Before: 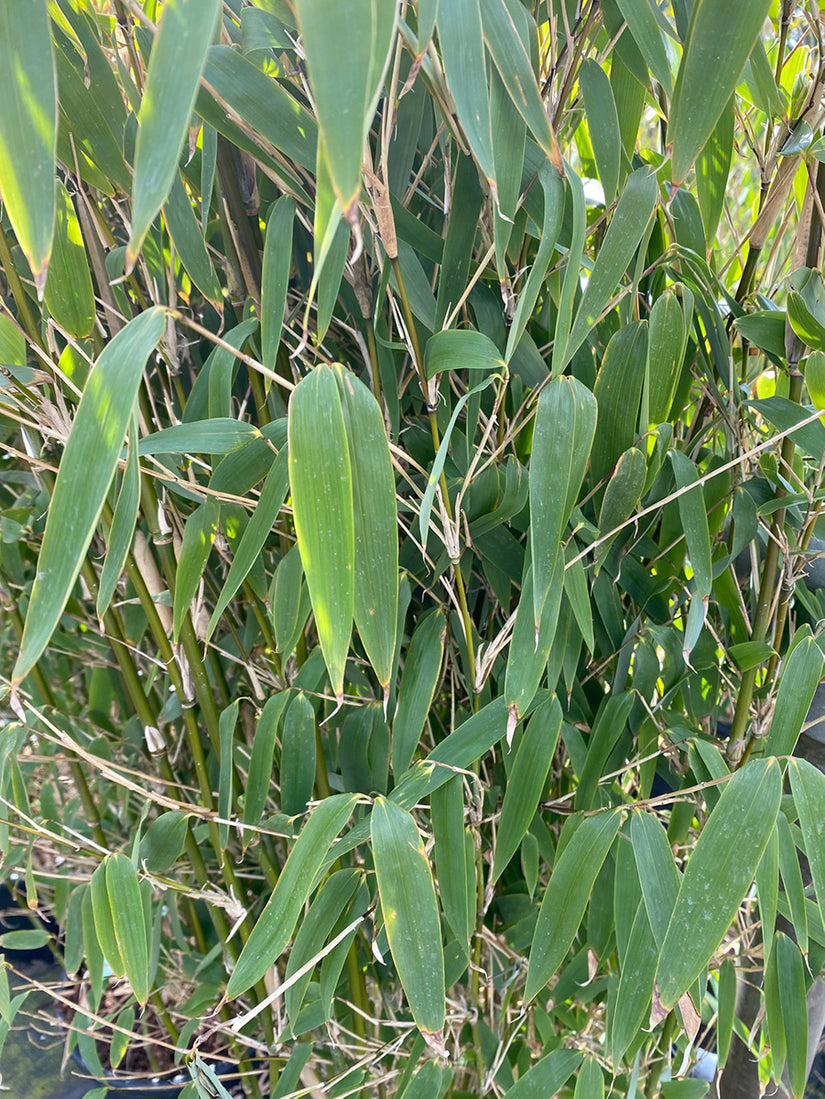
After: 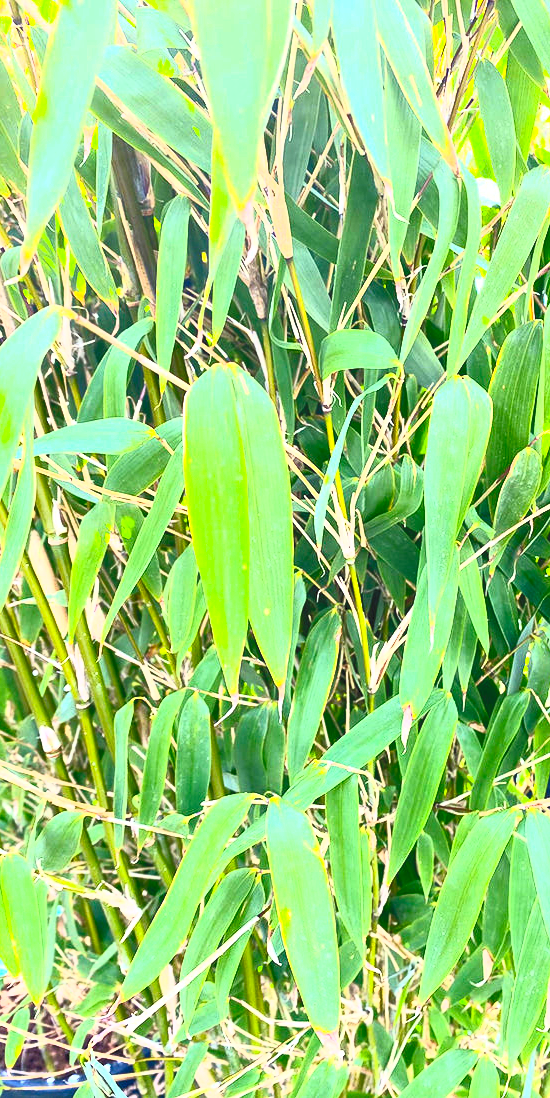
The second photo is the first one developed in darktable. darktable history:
crop and rotate: left 12.801%, right 20.428%
tone curve: curves: ch0 [(0, 0) (0.003, 0.003) (0.011, 0.014) (0.025, 0.031) (0.044, 0.055) (0.069, 0.086) (0.1, 0.124) (0.136, 0.168) (0.177, 0.22) (0.224, 0.278) (0.277, 0.344) (0.335, 0.426) (0.399, 0.515) (0.468, 0.597) (0.543, 0.672) (0.623, 0.746) (0.709, 0.815) (0.801, 0.881) (0.898, 0.939) (1, 1)], color space Lab, independent channels, preserve colors none
contrast brightness saturation: contrast 0.989, brightness 0.999, saturation 0.997
